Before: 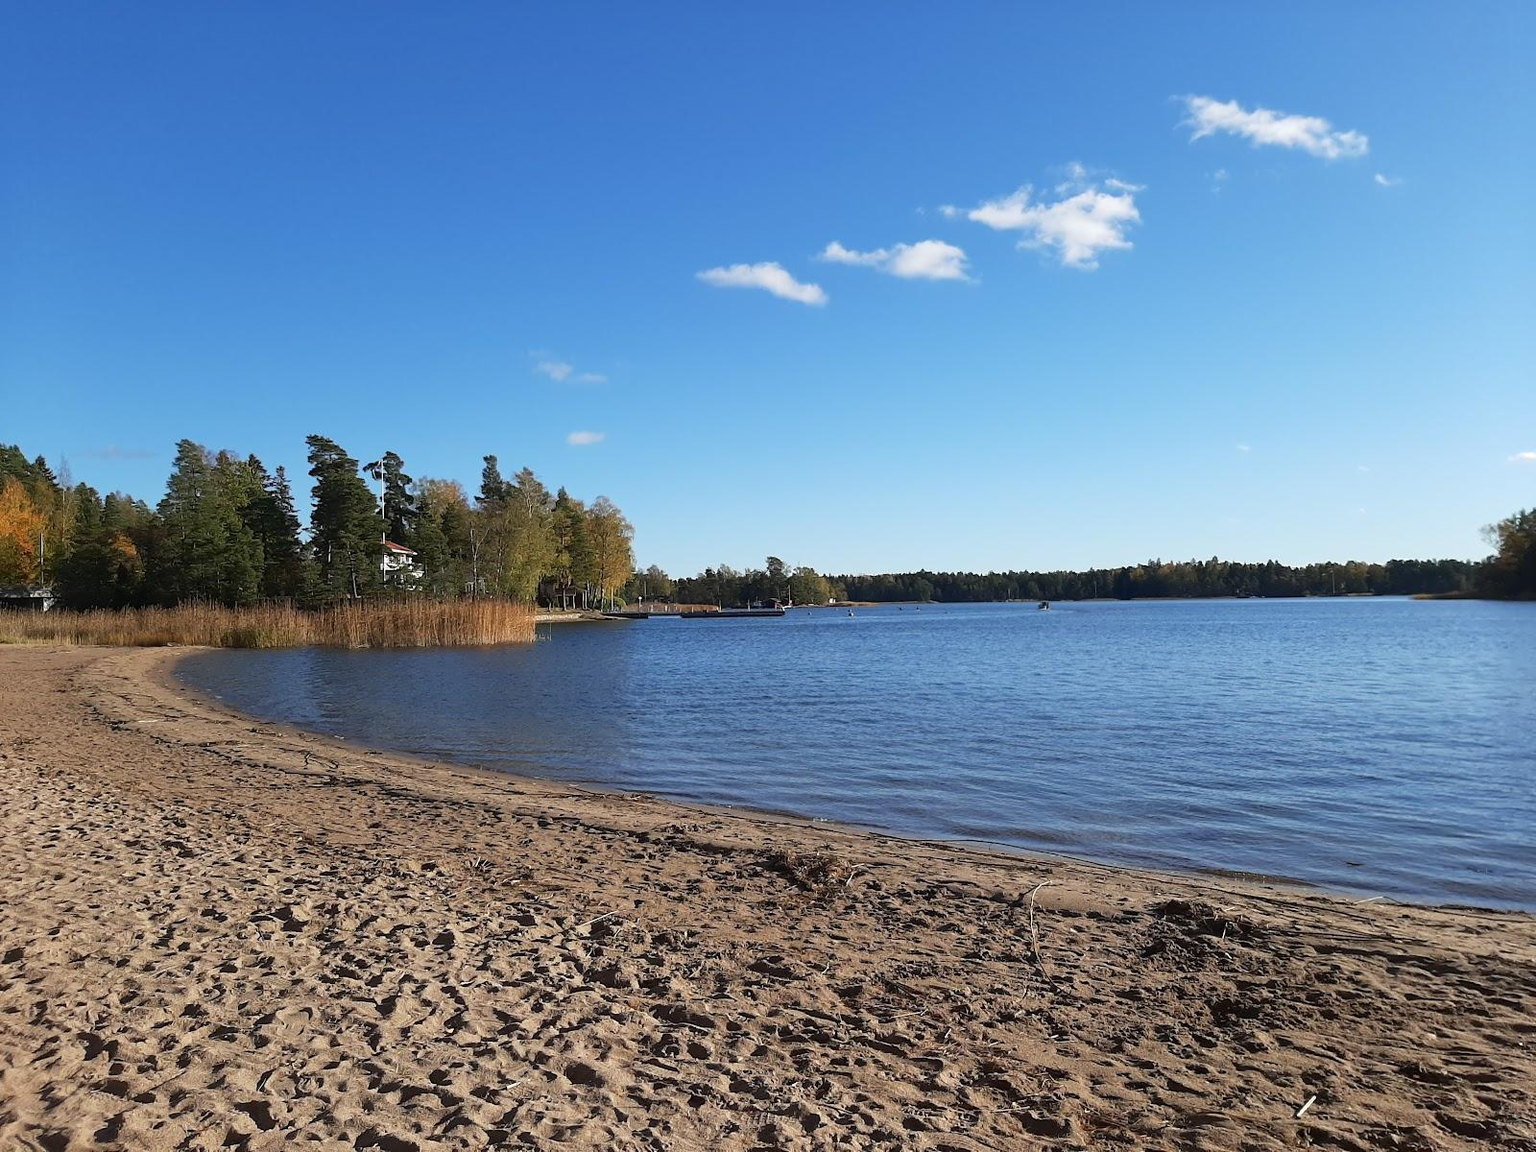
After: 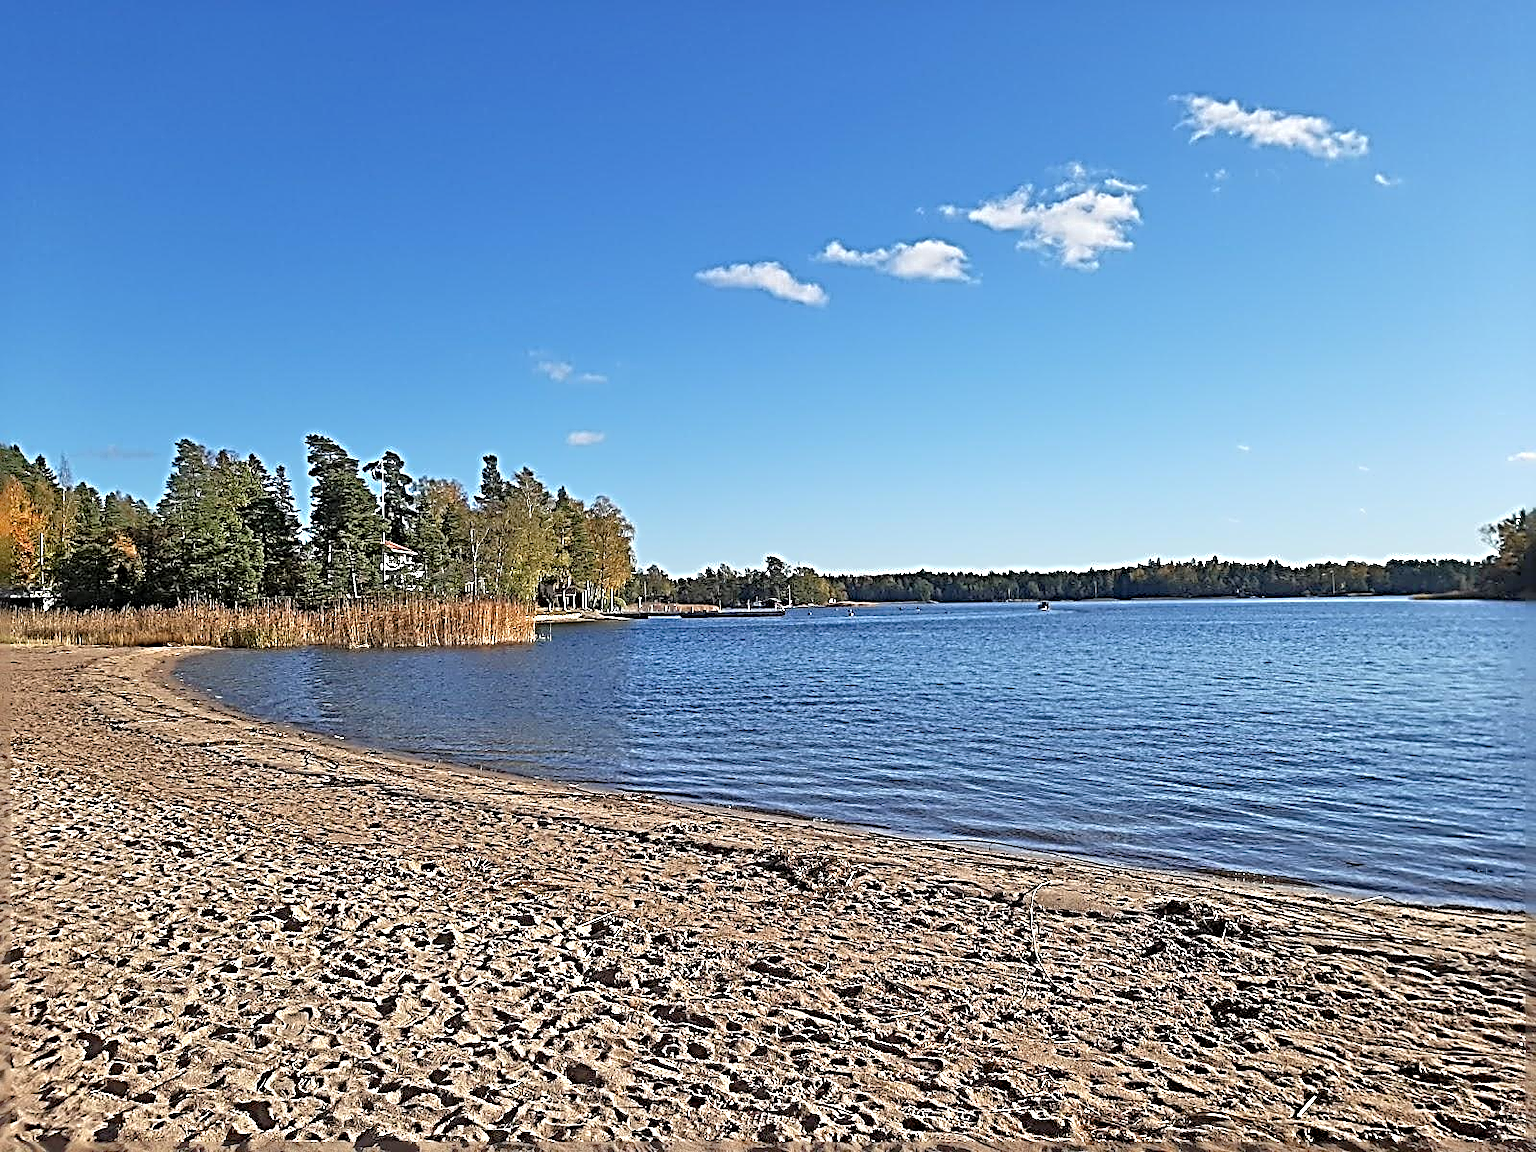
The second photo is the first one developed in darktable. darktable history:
tone equalizer: -7 EV 0.142 EV, -6 EV 0.61 EV, -5 EV 1.19 EV, -4 EV 1.36 EV, -3 EV 1.14 EV, -2 EV 0.6 EV, -1 EV 0.166 EV
sharpen: radius 4.024, amount 1.985
